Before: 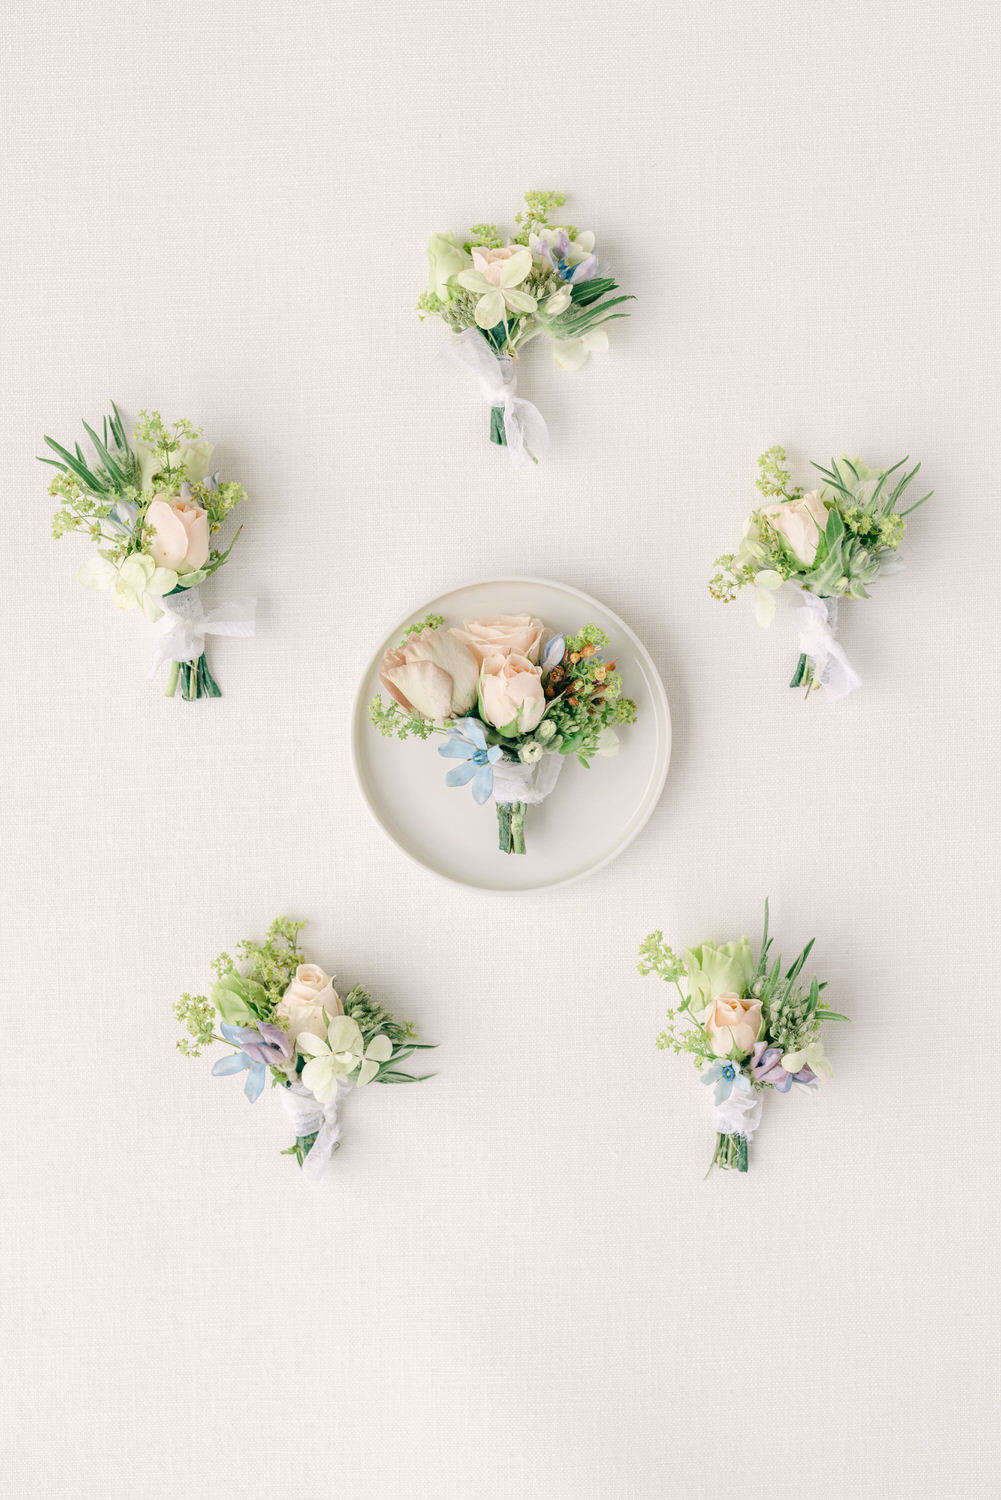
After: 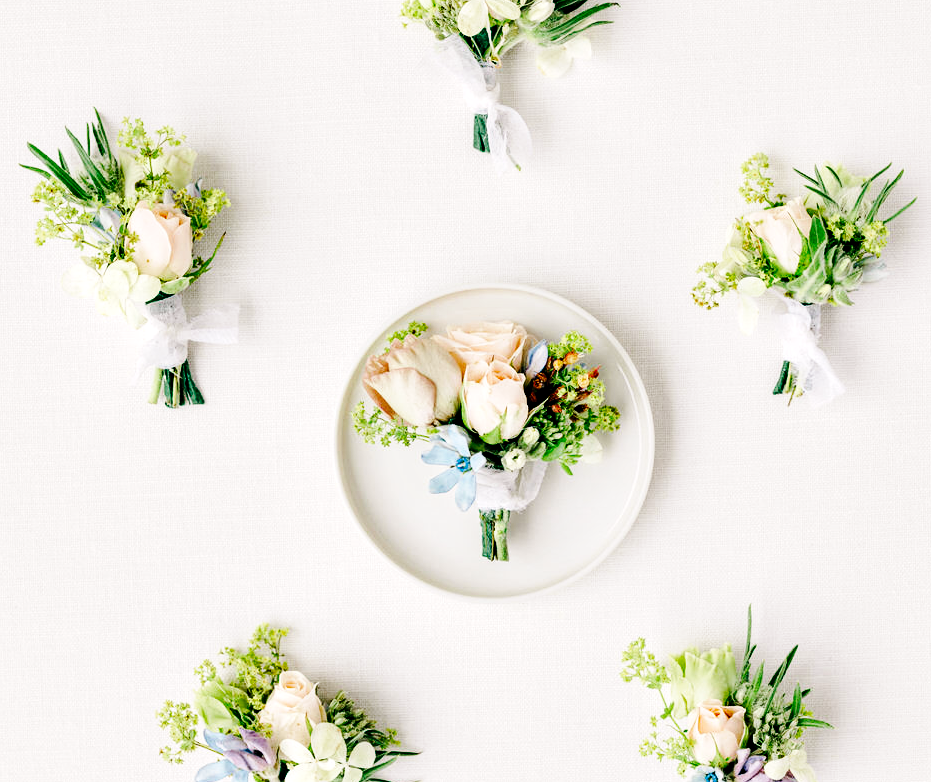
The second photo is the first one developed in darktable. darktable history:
haze removal: compatibility mode true, adaptive false
crop: left 1.745%, top 19.582%, right 5.227%, bottom 28.224%
base curve: curves: ch0 [(0, 0) (0.036, 0.025) (0.121, 0.166) (0.206, 0.329) (0.605, 0.79) (1, 1)], preserve colors none
contrast equalizer: y [[0.6 ×6], [0.55 ×6], [0 ×6], [0 ×6], [0 ×6]]
